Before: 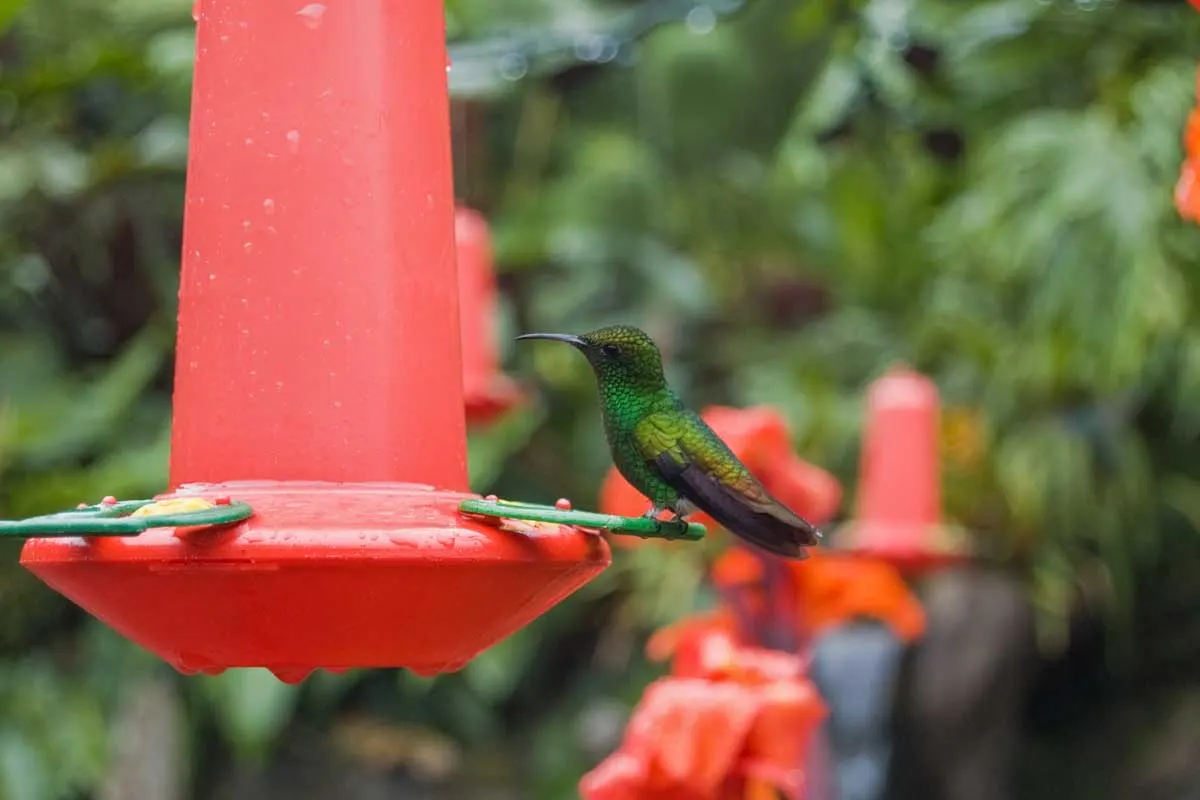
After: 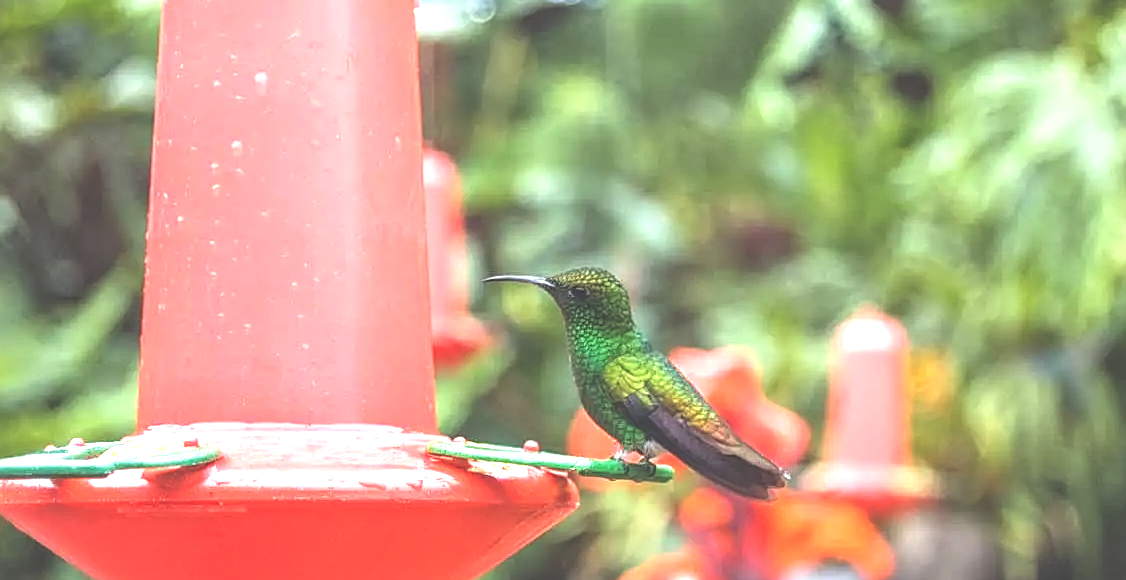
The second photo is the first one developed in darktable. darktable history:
exposure: black level correction -0.023, exposure 1.397 EV, compensate highlight preservation false
crop: left 2.737%, top 7.287%, right 3.421%, bottom 20.179%
local contrast: on, module defaults
sharpen: on, module defaults
